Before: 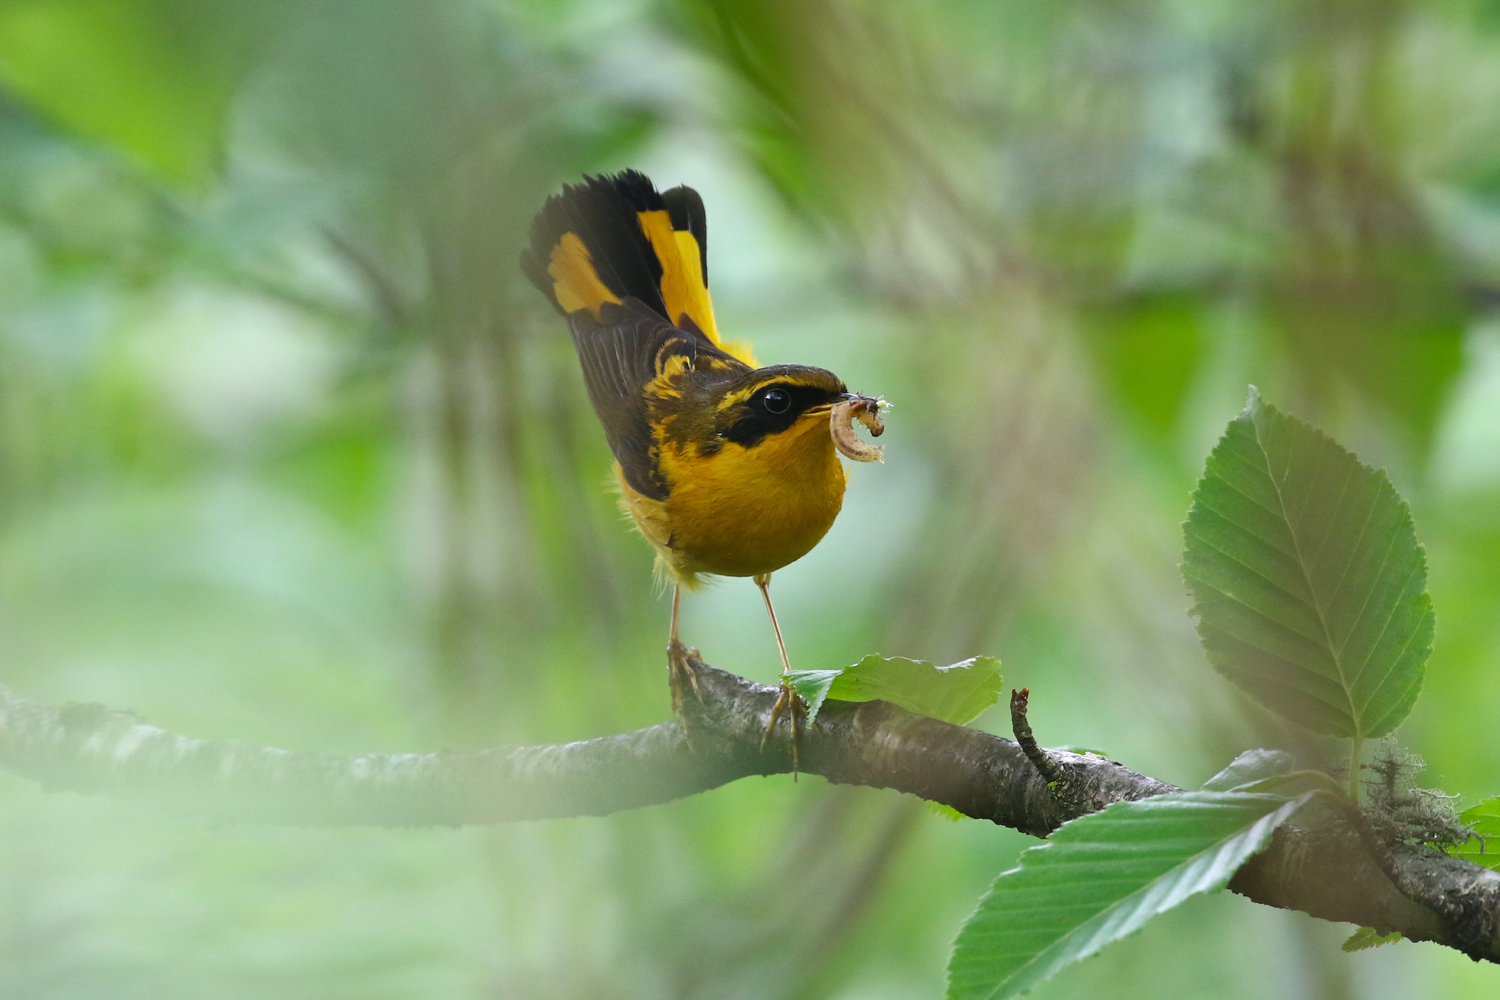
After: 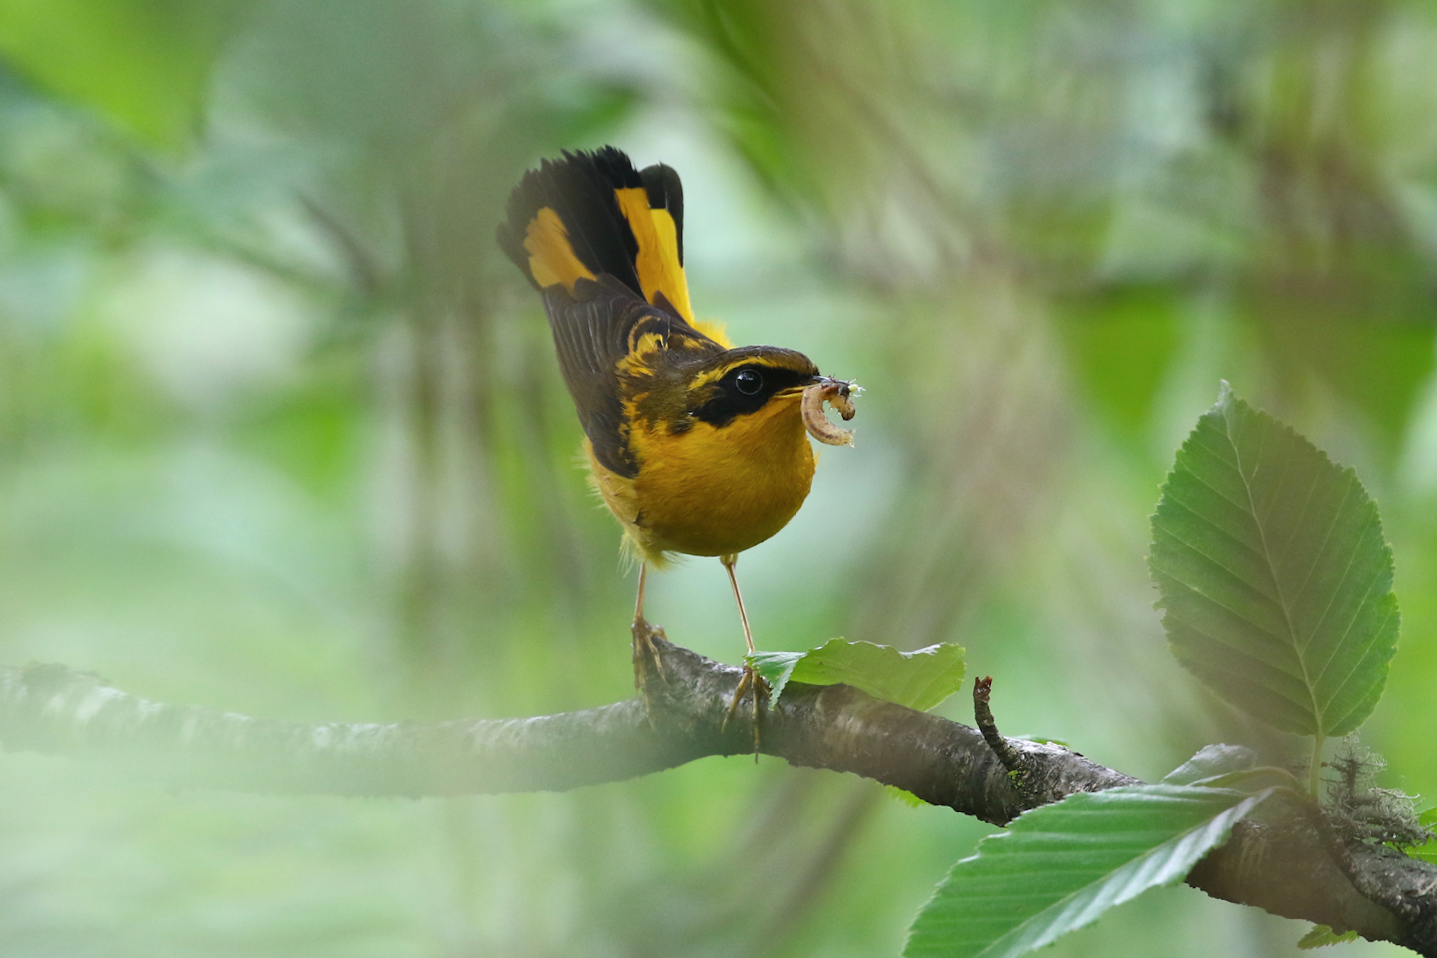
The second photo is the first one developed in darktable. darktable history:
contrast brightness saturation: contrast 0.01, saturation -0.05
crop and rotate: angle -1.69°
